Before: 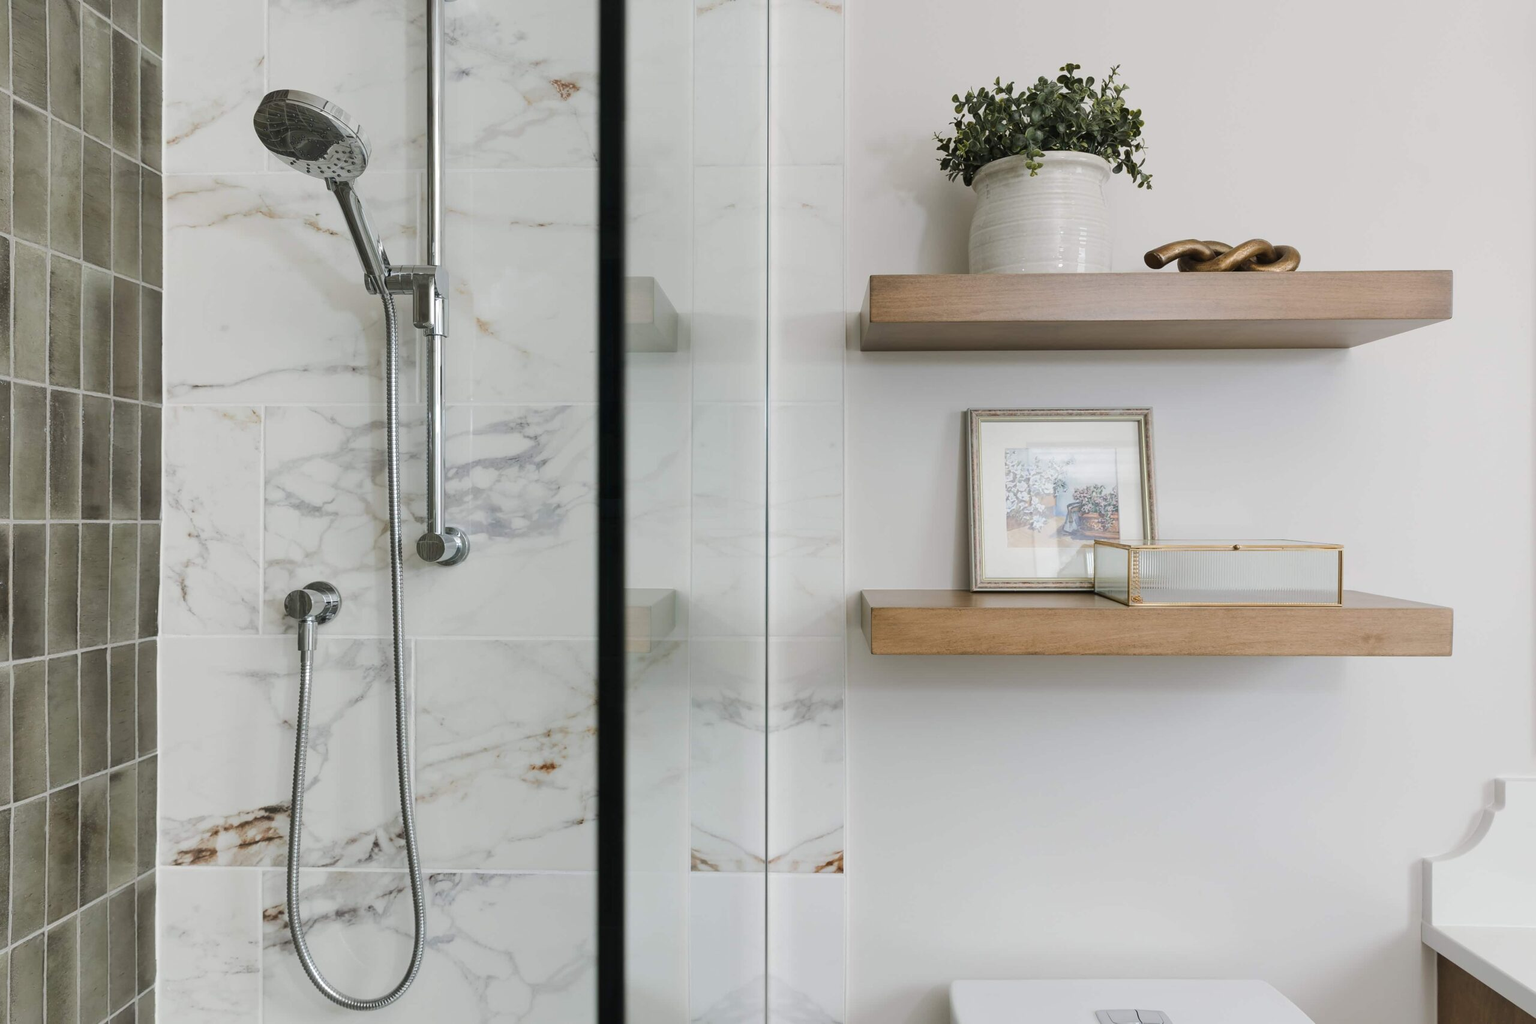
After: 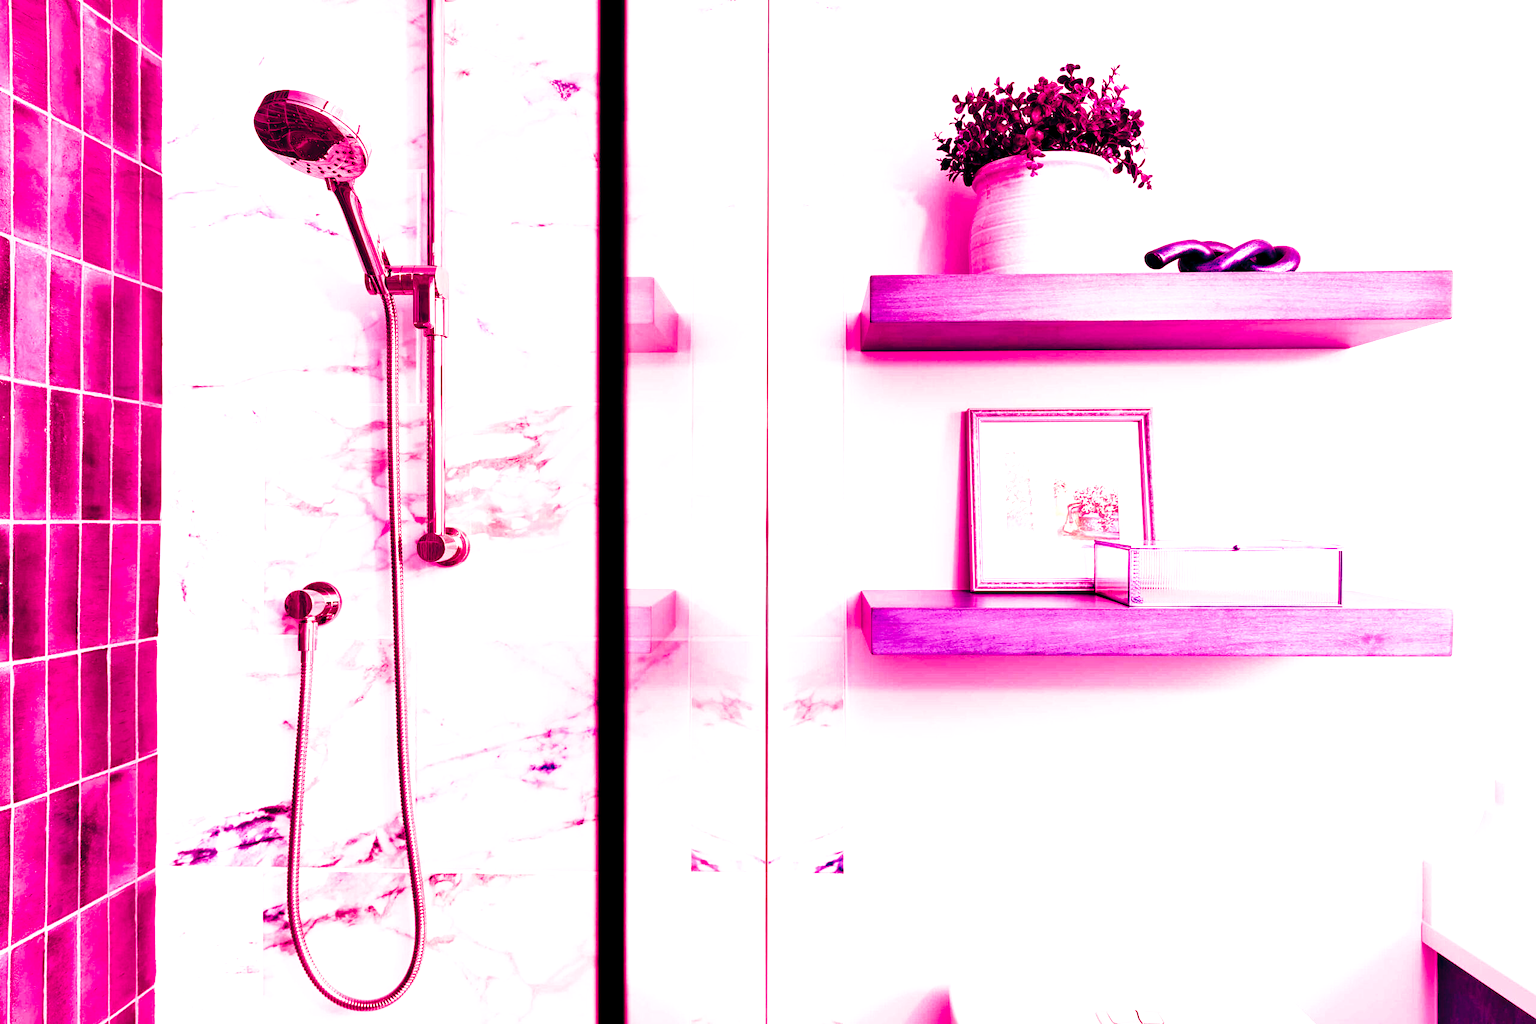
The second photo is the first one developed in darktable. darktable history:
tone equalizer: on, module defaults
exposure: exposure 0.95 EV, compensate highlight preservation false
shadows and highlights: shadows 25, highlights -25
base curve: curves: ch0 [(0, 0) (0.028, 0.03) (0.121, 0.232) (0.46, 0.748) (0.859, 0.968) (1, 1)], preserve colors none
color balance rgb: shadows lift › luminance -18.76%, shadows lift › chroma 35.44%, power › luminance -3.76%, power › hue 142.17°, highlights gain › chroma 7.5%, highlights gain › hue 184.75°, global offset › luminance -0.52%, global offset › chroma 0.91%, global offset › hue 173.36°, shadows fall-off 300%, white fulcrum 2 EV, highlights fall-off 300%, linear chroma grading › shadows 17.19%, linear chroma grading › highlights 61.12%, linear chroma grading › global chroma 50%, hue shift -150.52°, perceptual brilliance grading › global brilliance 12%, mask middle-gray fulcrum 100%, contrast gray fulcrum 38.43%, contrast 35.15%, saturation formula JzAzBz (2021)
